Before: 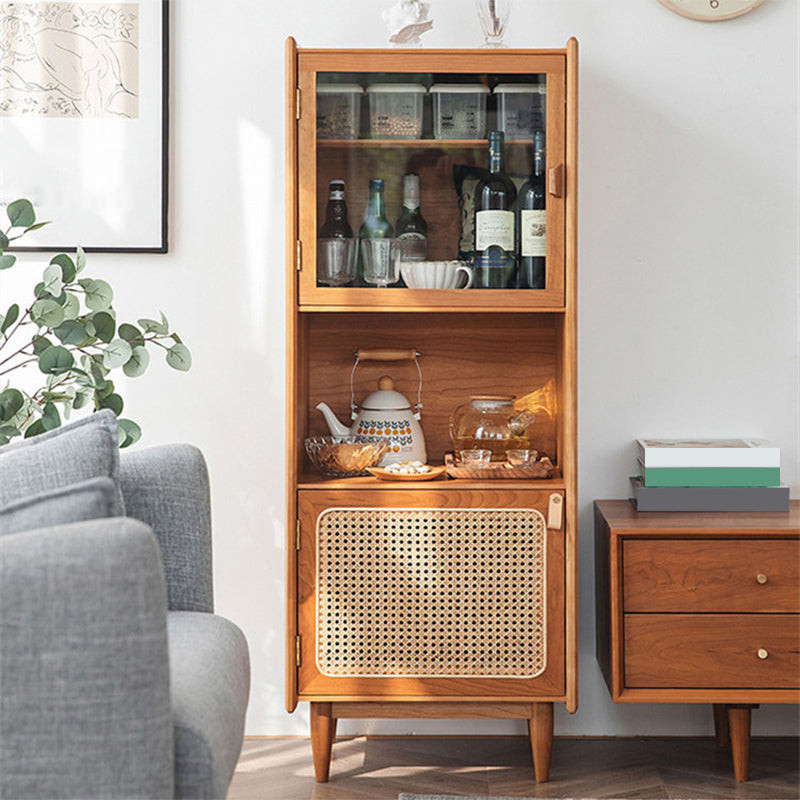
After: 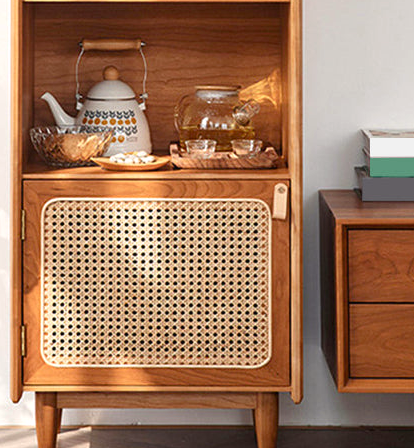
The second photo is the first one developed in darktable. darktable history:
crop: left 34.479%, top 38.822%, right 13.718%, bottom 5.172%
exposure: black level correction 0.005, exposure 0.001 EV, compensate highlight preservation false
color balance rgb: shadows lift › chroma 1%, shadows lift › hue 28.8°, power › hue 60°, highlights gain › chroma 1%, highlights gain › hue 60°, global offset › luminance 0.25%, perceptual saturation grading › highlights -20%, perceptual saturation grading › shadows 20%, perceptual brilliance grading › highlights 5%, perceptual brilliance grading › shadows -10%, global vibrance 19.67%
